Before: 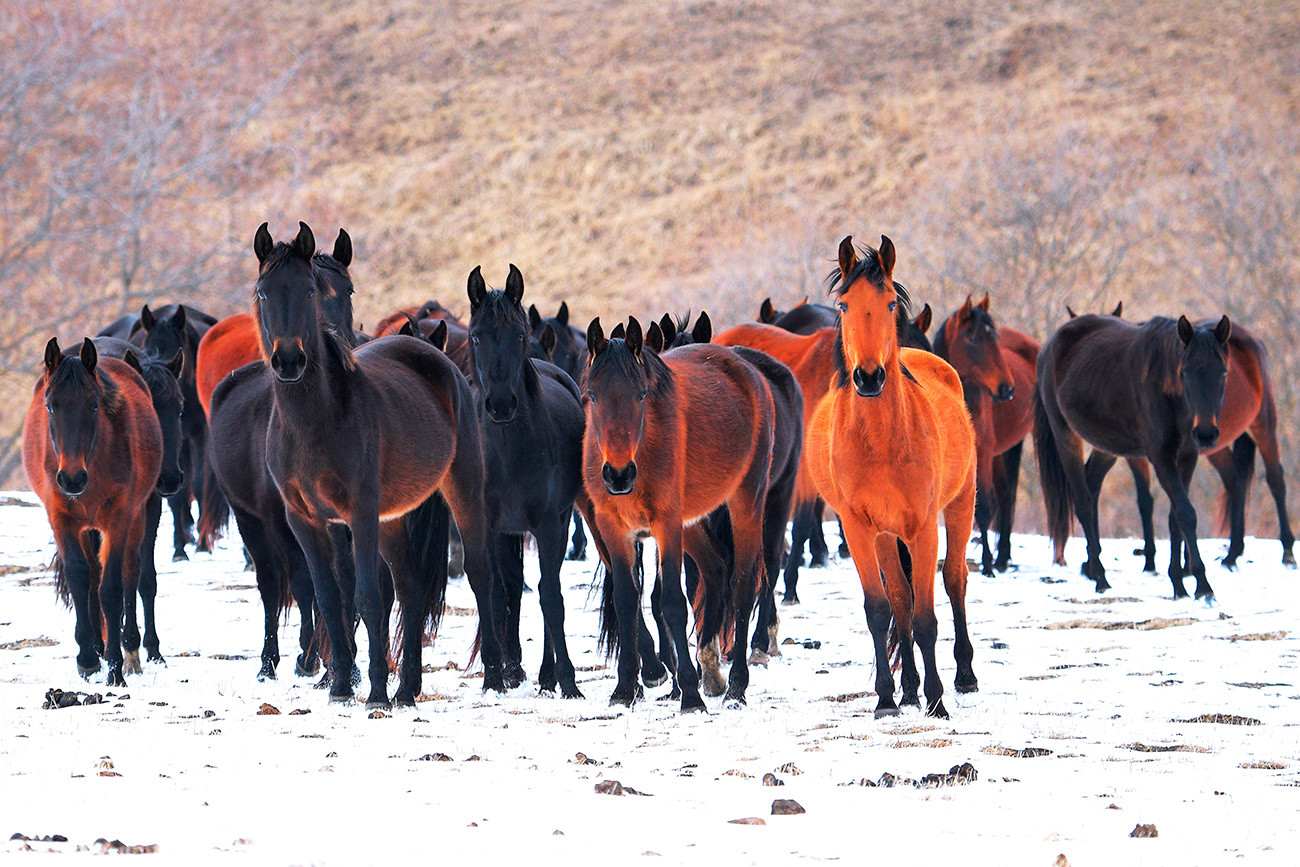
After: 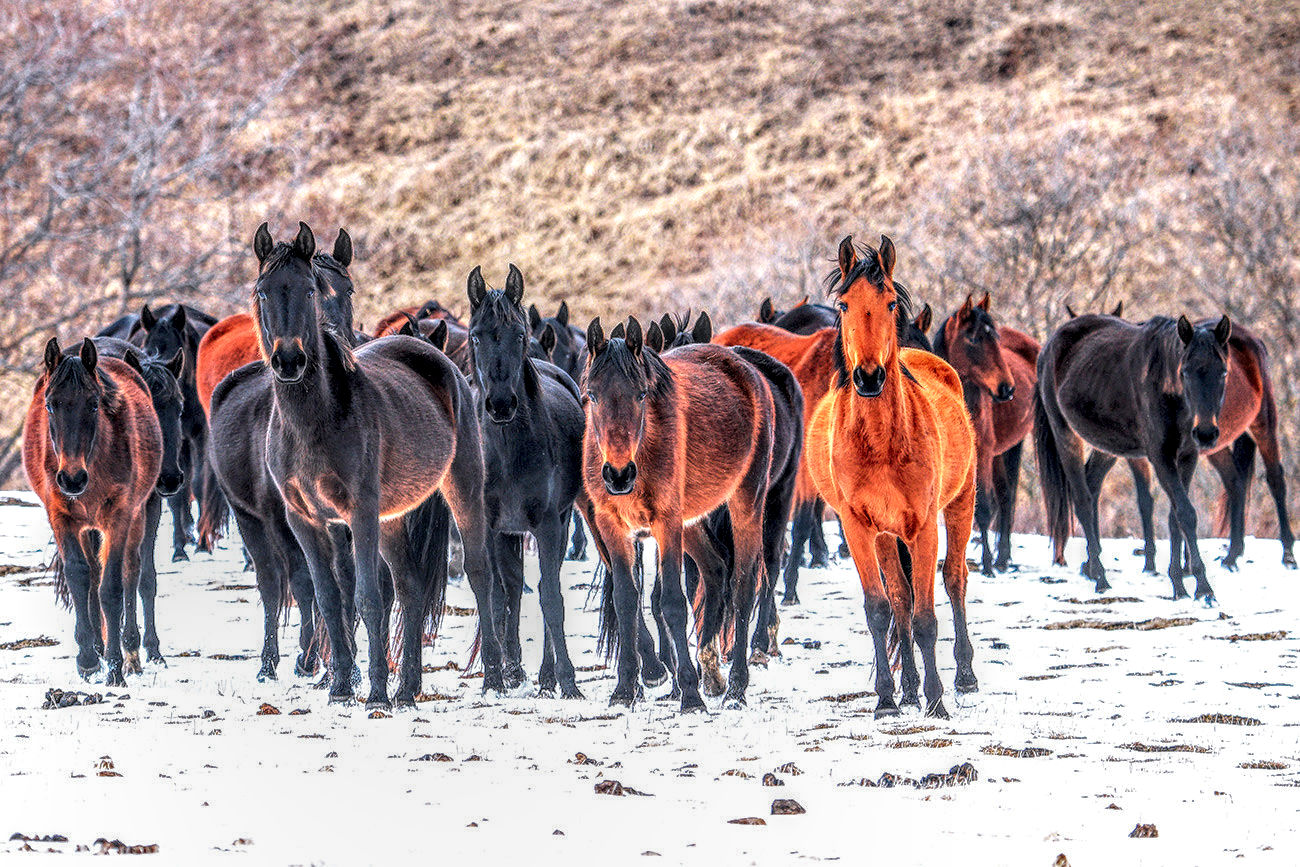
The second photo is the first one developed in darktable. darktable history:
local contrast: highlights 4%, shadows 4%, detail 299%, midtone range 0.297
